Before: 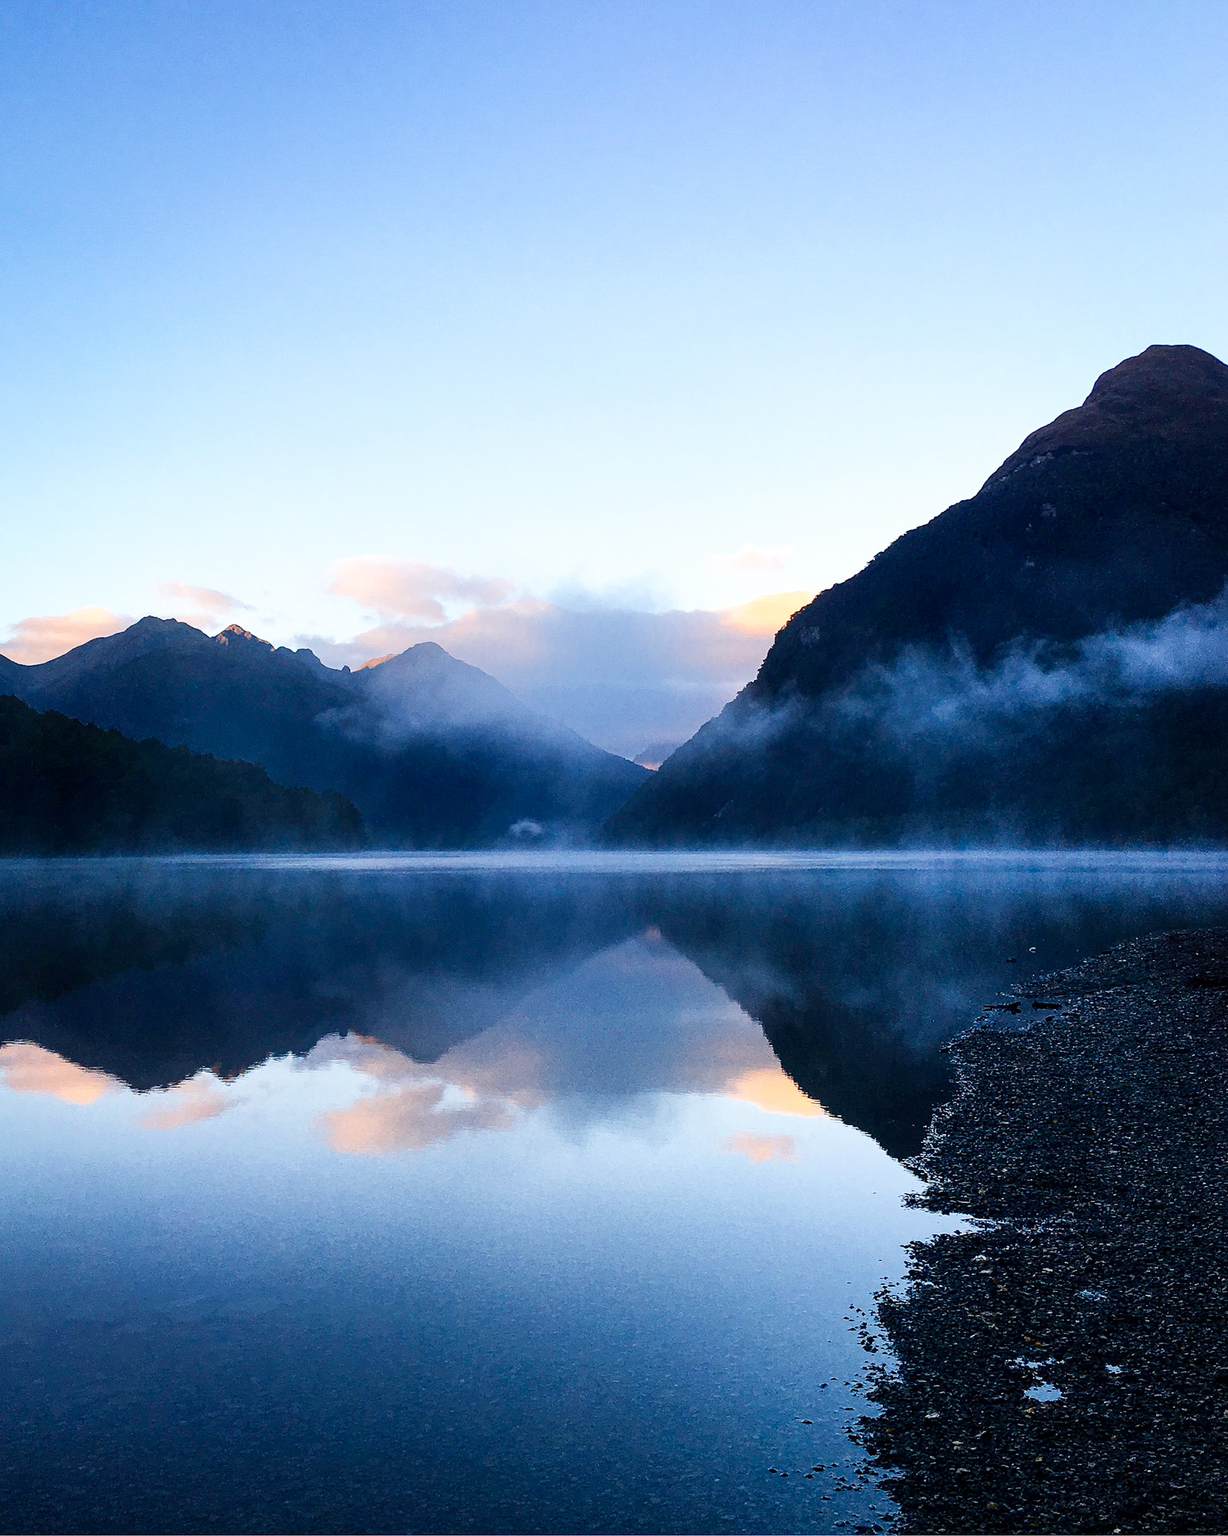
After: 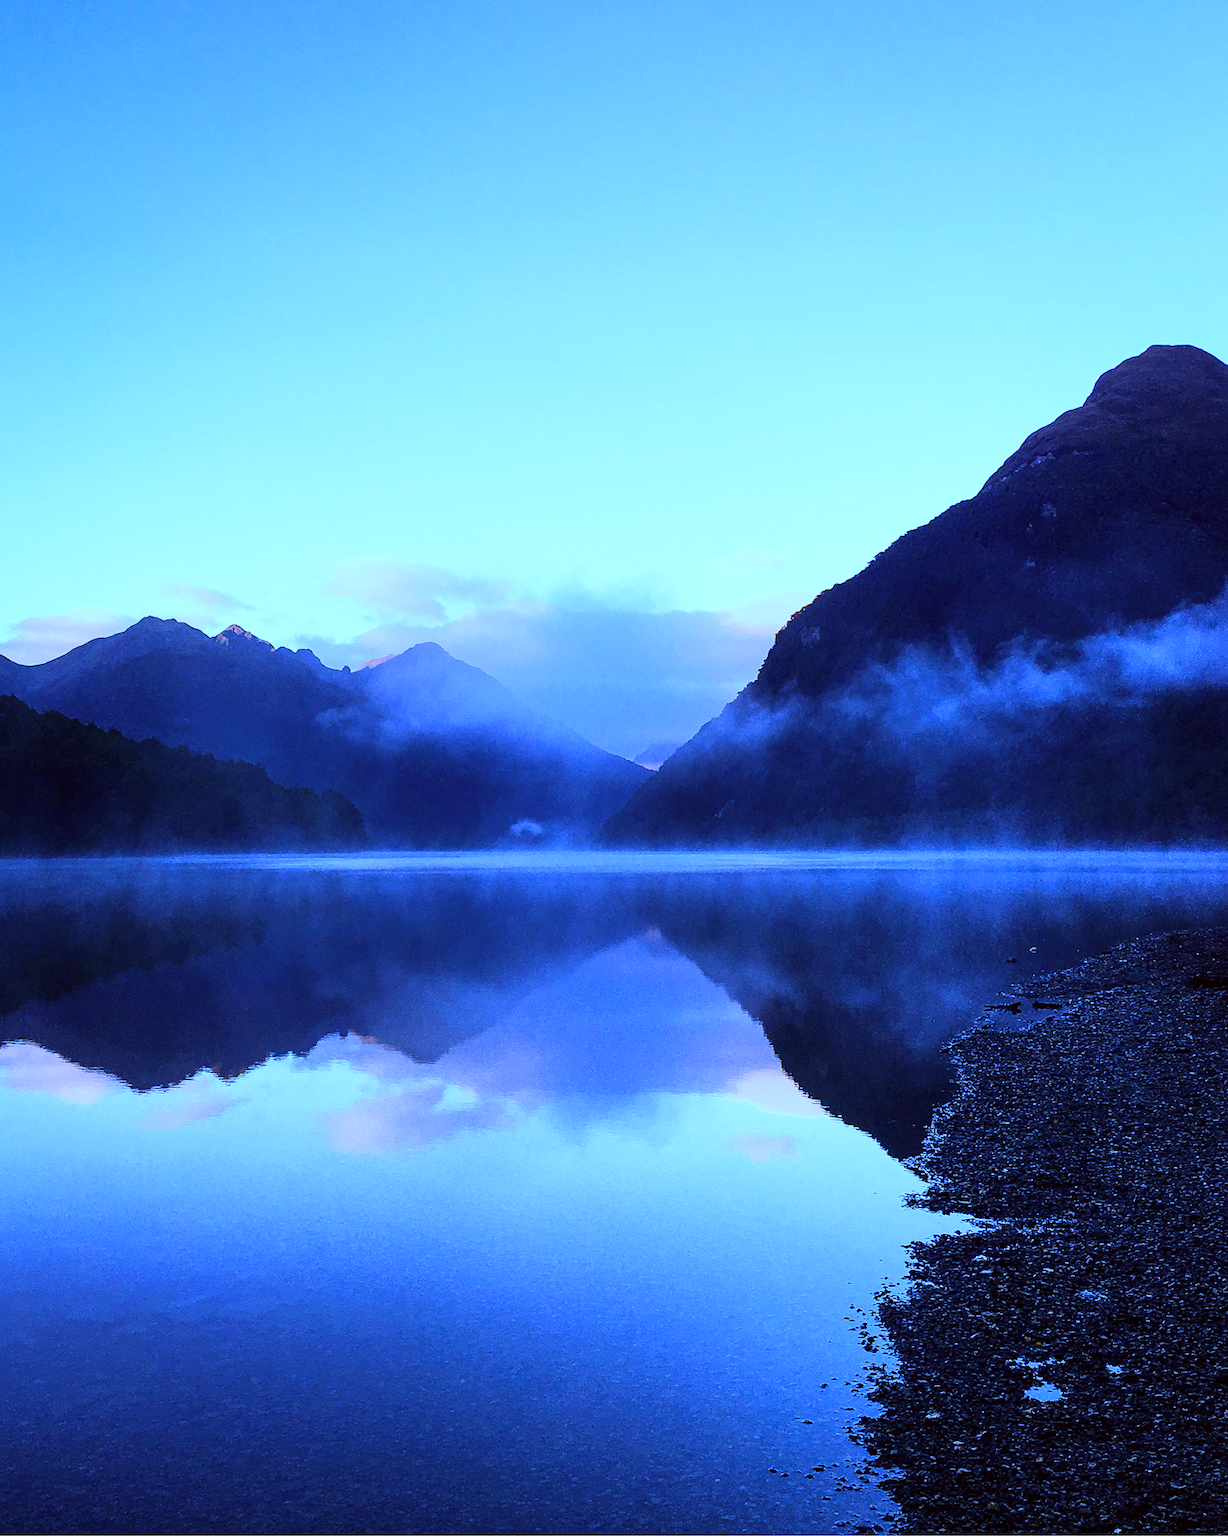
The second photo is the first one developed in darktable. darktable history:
white balance: red 0.766, blue 1.537
color correction: highlights a* -2.73, highlights b* -2.09, shadows a* 2.41, shadows b* 2.73
